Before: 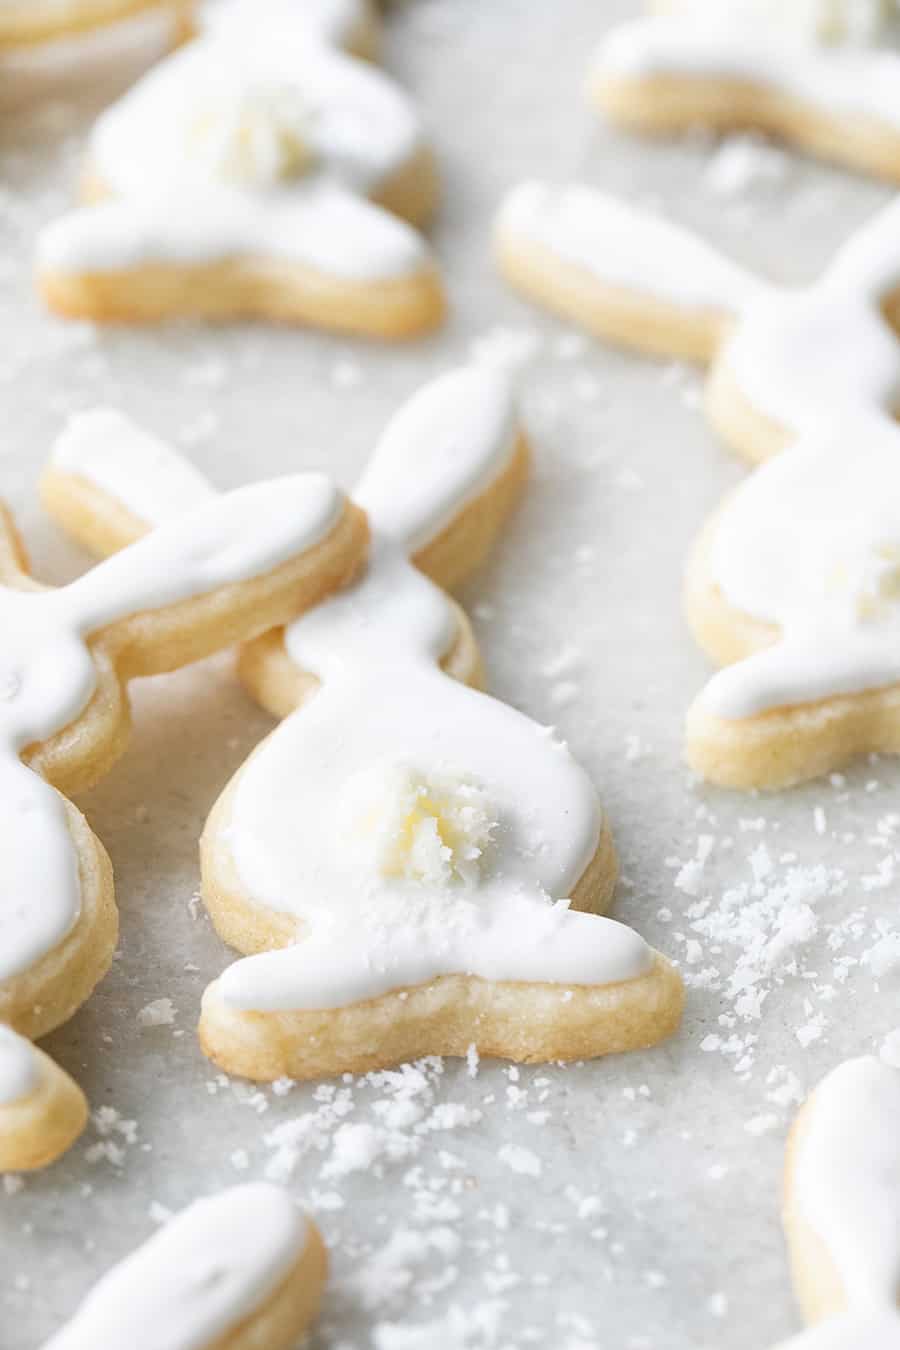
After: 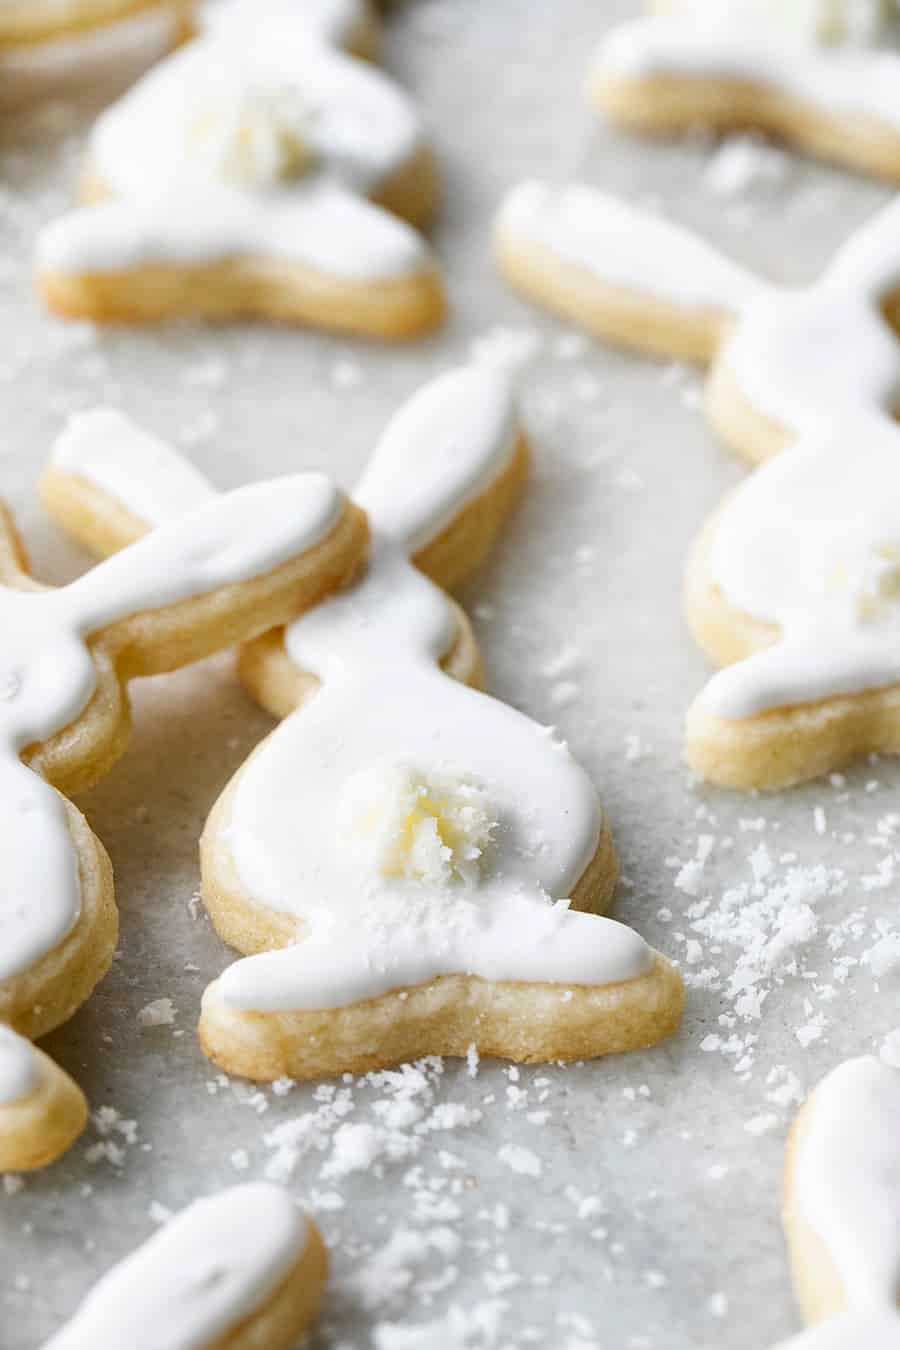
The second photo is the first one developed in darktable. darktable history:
contrast brightness saturation: contrast 0.105, brightness -0.26, saturation 0.148
